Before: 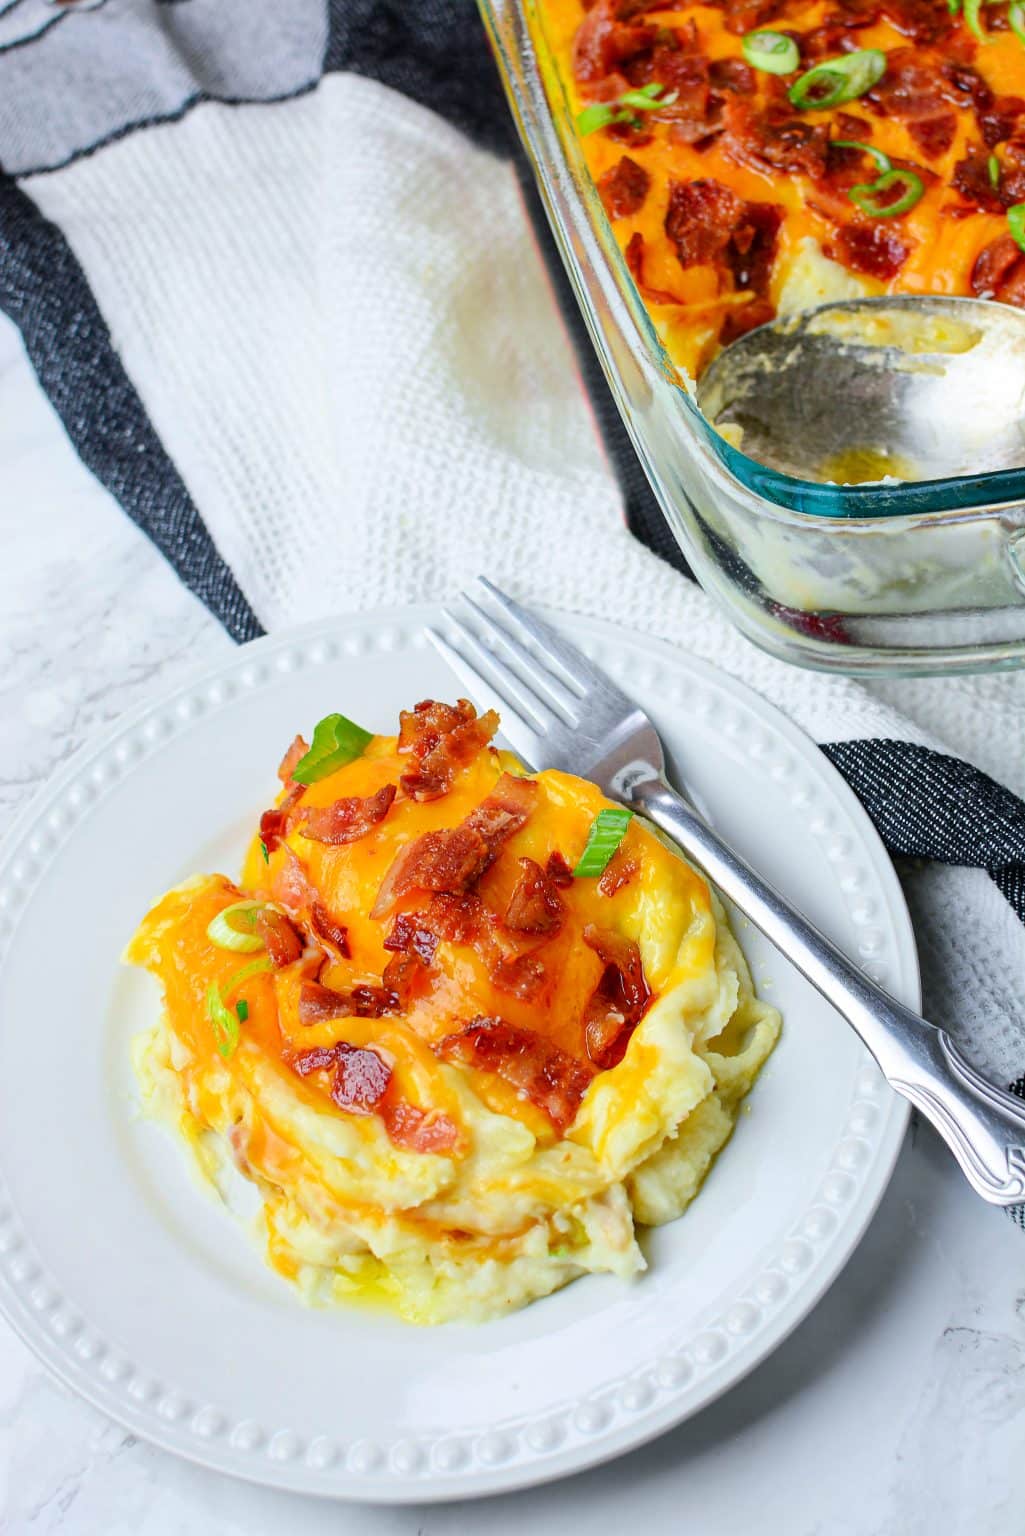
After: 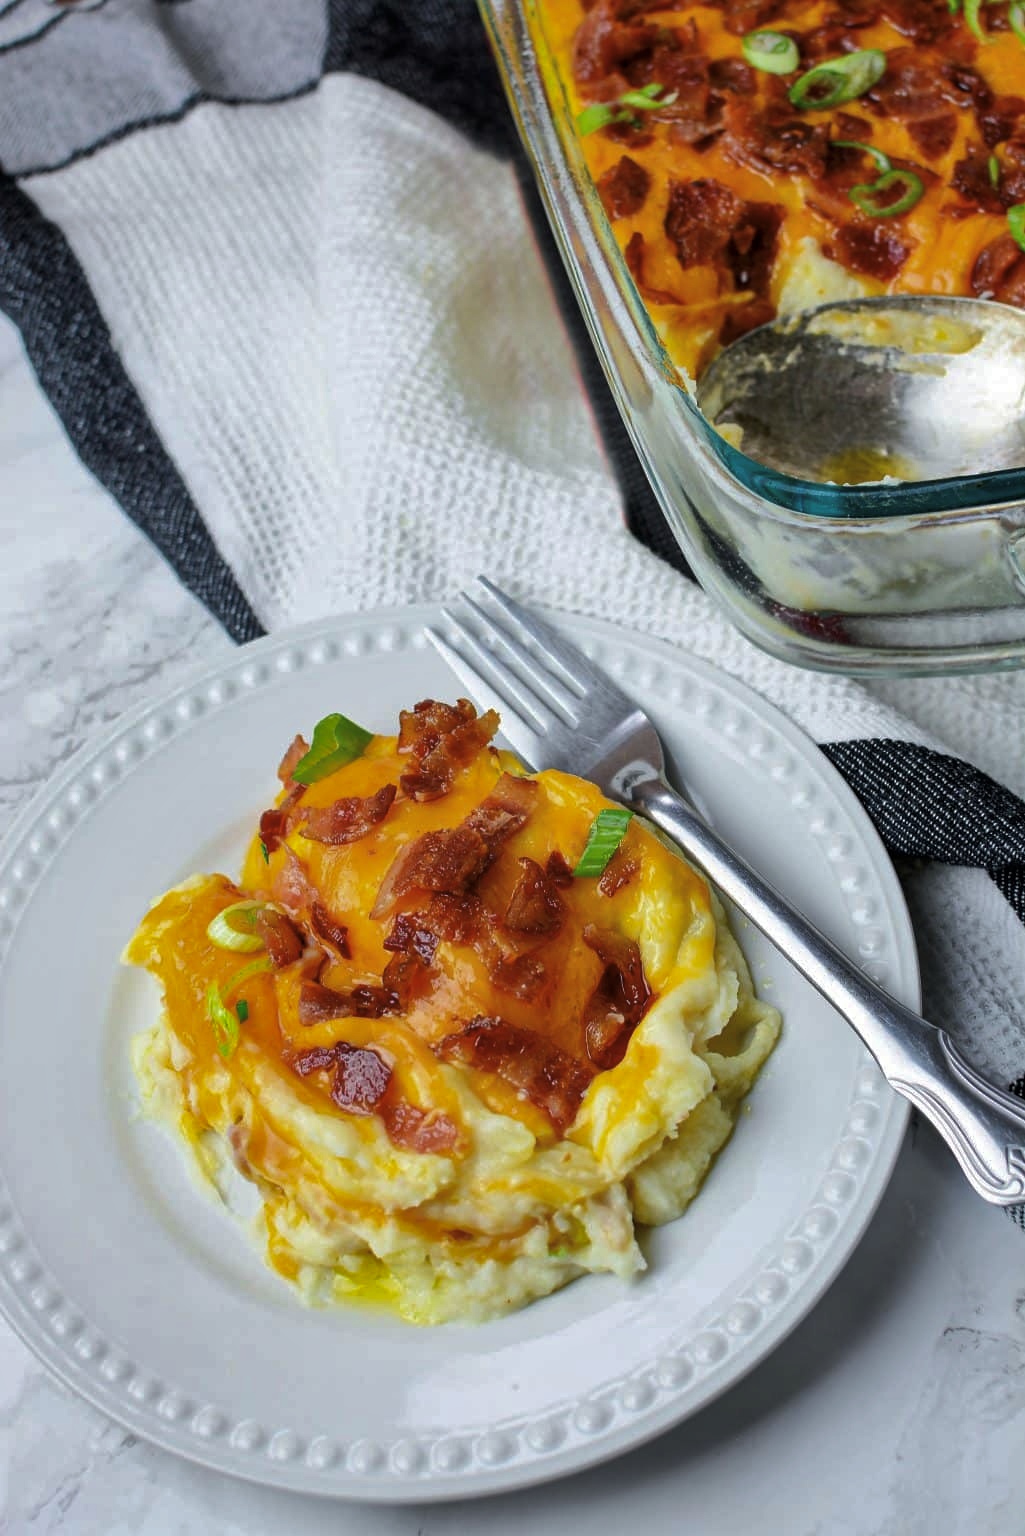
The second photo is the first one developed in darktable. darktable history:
exposure: compensate exposure bias true, compensate highlight preservation false
levels: mode automatic, gray 59.36%
shadows and highlights: on, module defaults
